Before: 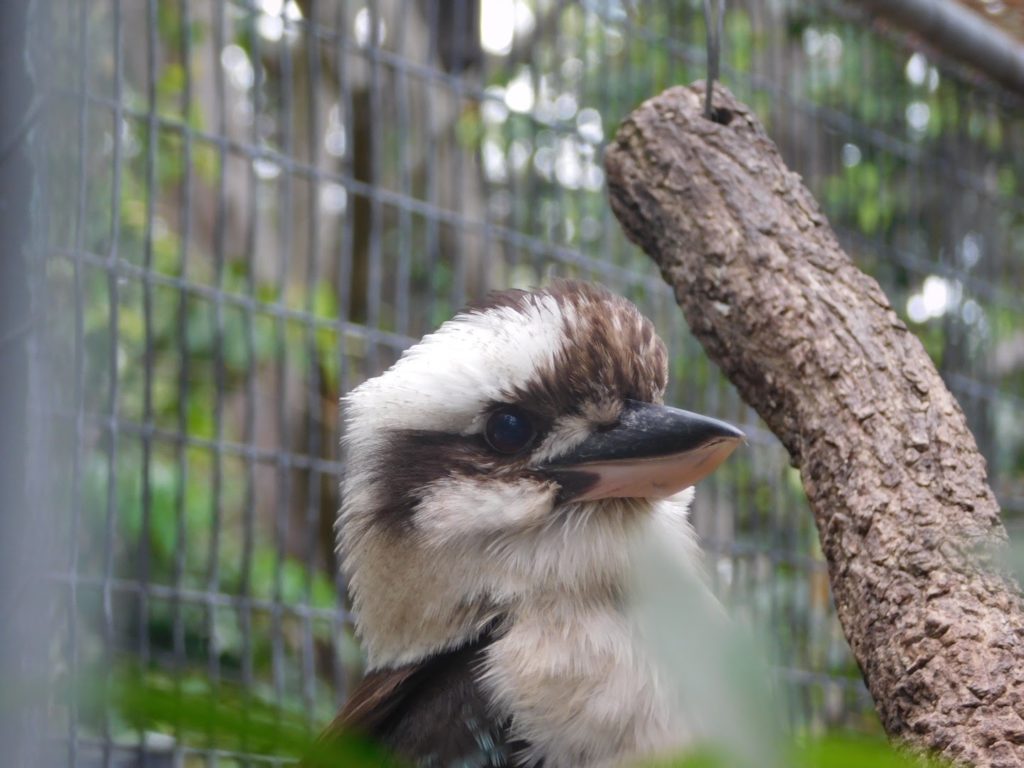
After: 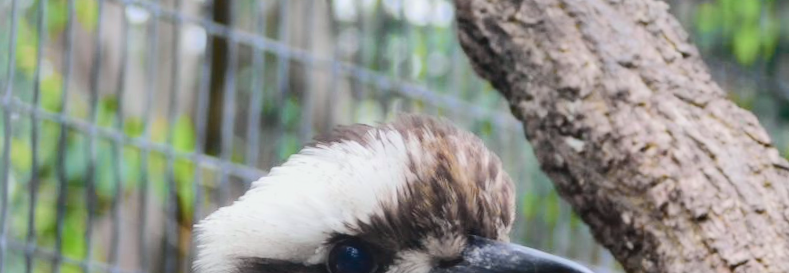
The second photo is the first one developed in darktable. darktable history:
tone curve: curves: ch0 [(0, 0.022) (0.114, 0.083) (0.281, 0.315) (0.447, 0.557) (0.588, 0.711) (0.786, 0.839) (0.999, 0.949)]; ch1 [(0, 0) (0.389, 0.352) (0.458, 0.433) (0.486, 0.474) (0.509, 0.505) (0.535, 0.53) (0.555, 0.557) (0.586, 0.622) (0.677, 0.724) (1, 1)]; ch2 [(0, 0) (0.369, 0.388) (0.449, 0.431) (0.501, 0.5) (0.528, 0.52) (0.561, 0.59) (0.697, 0.721) (1, 1)], color space Lab, independent channels, preserve colors none
white balance: red 1, blue 1
crop: left 7.036%, top 18.398%, right 14.379%, bottom 40.043%
rotate and perspective: rotation 1.69°, lens shift (vertical) -0.023, lens shift (horizontal) -0.291, crop left 0.025, crop right 0.988, crop top 0.092, crop bottom 0.842
